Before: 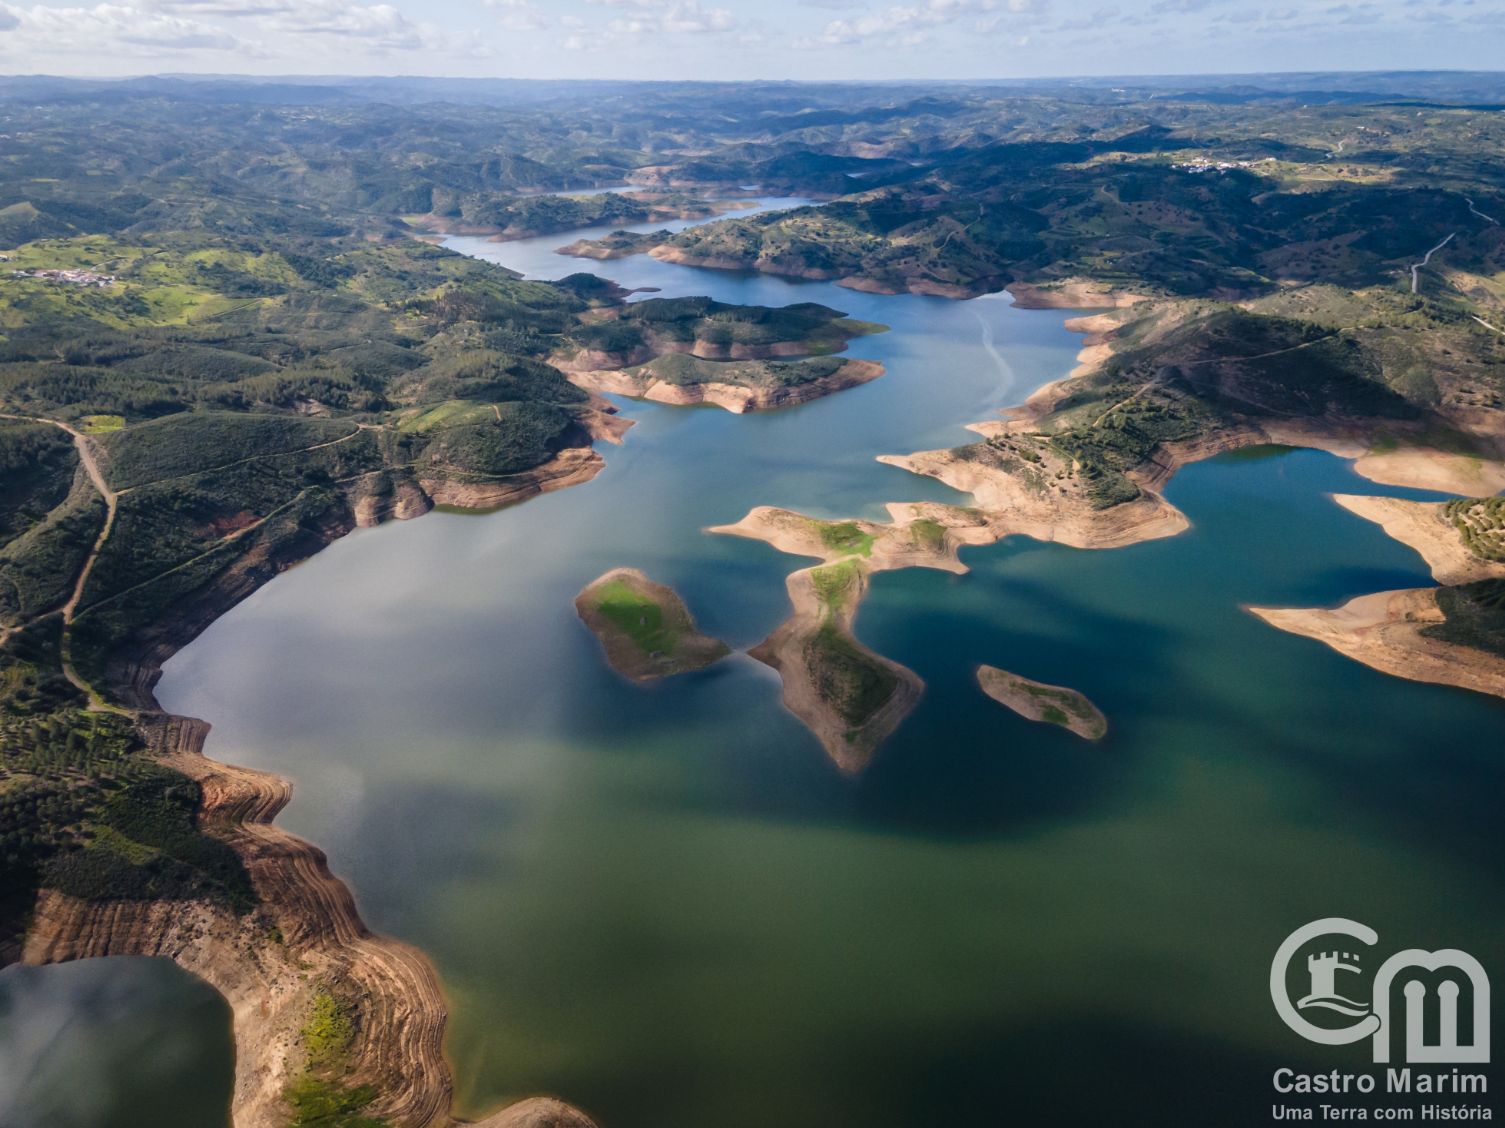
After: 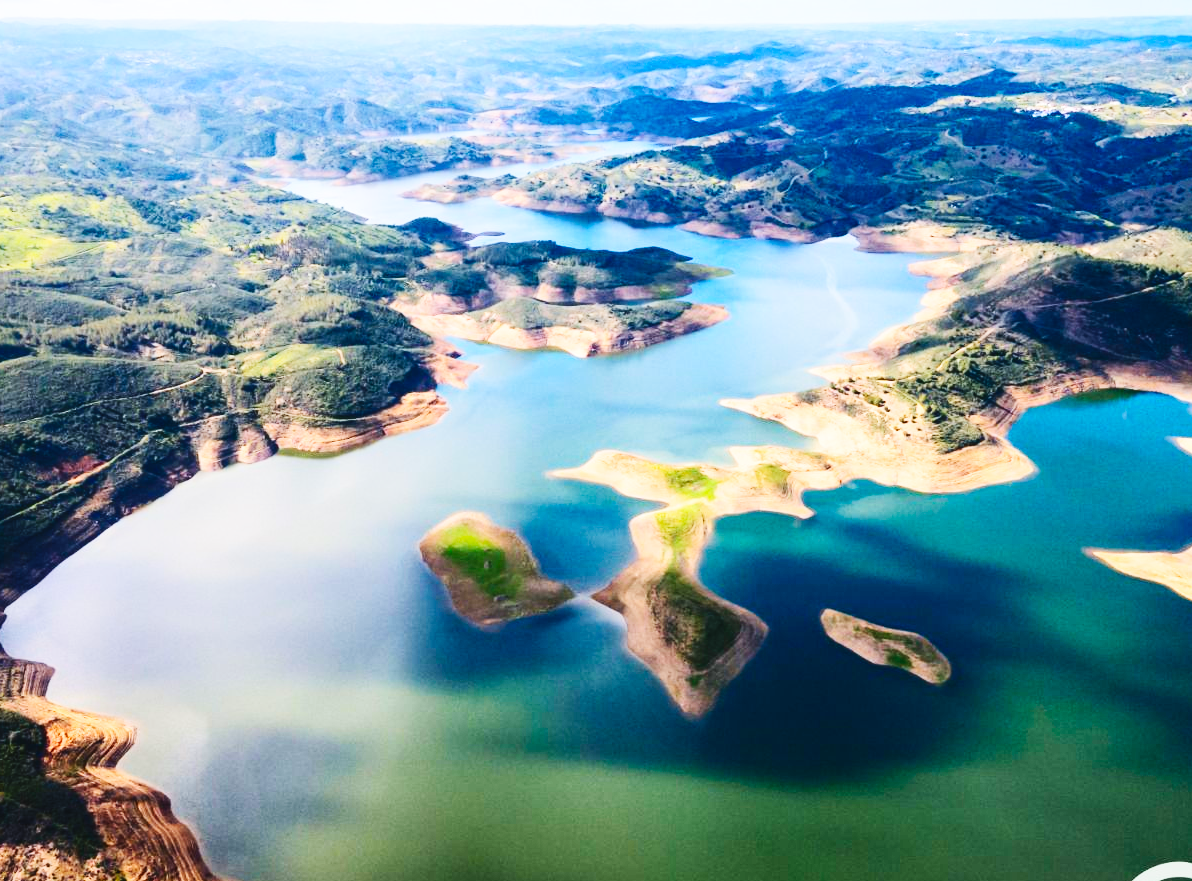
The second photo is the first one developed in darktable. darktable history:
base curve: curves: ch0 [(0, 0.003) (0.001, 0.002) (0.006, 0.004) (0.02, 0.022) (0.048, 0.086) (0.094, 0.234) (0.162, 0.431) (0.258, 0.629) (0.385, 0.8) (0.548, 0.918) (0.751, 0.988) (1, 1)], preserve colors none
crop and rotate: left 10.429%, top 5.096%, right 10.342%, bottom 16.759%
color balance rgb: perceptual saturation grading › global saturation 19.434%, global vibrance 20%
tone curve: curves: ch0 [(0, 0.032) (0.181, 0.156) (0.751, 0.829) (1, 1)], color space Lab, independent channels, preserve colors none
